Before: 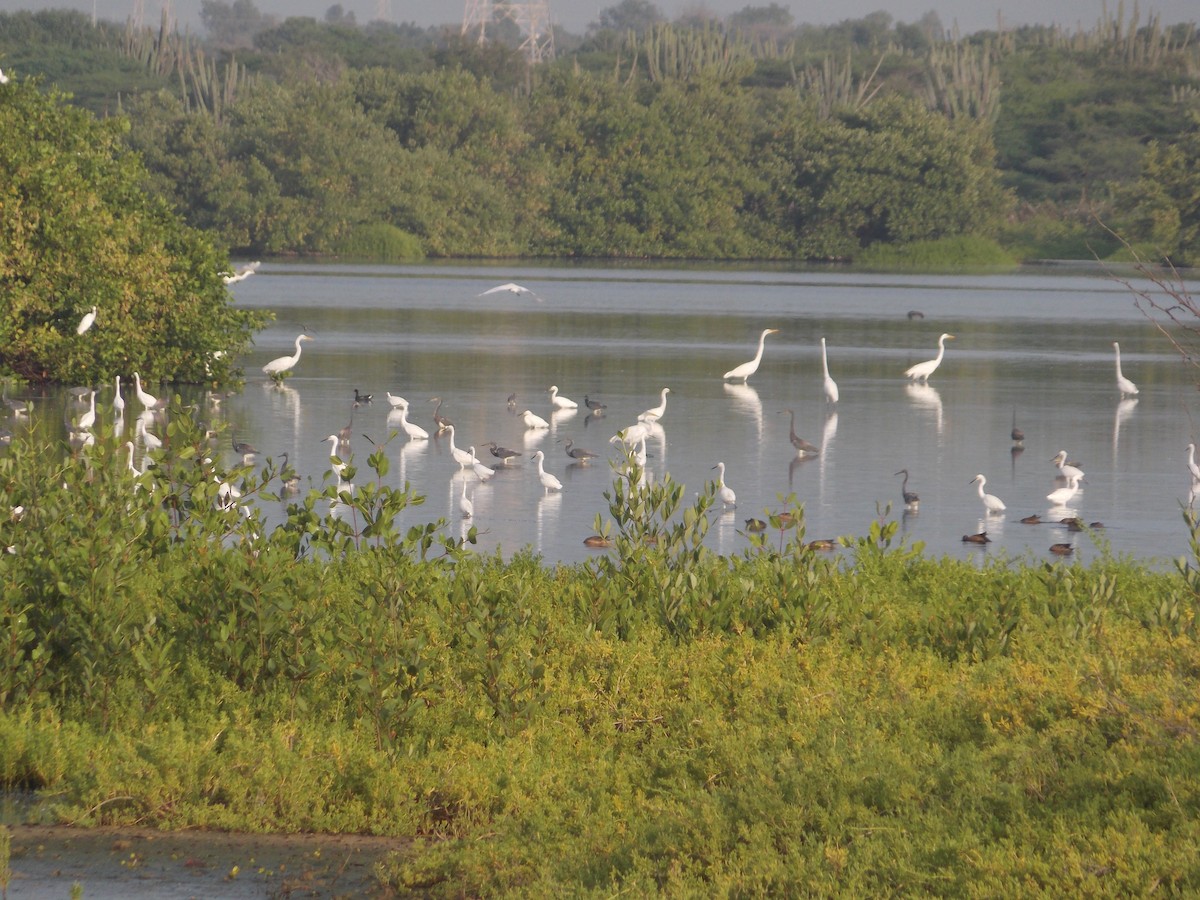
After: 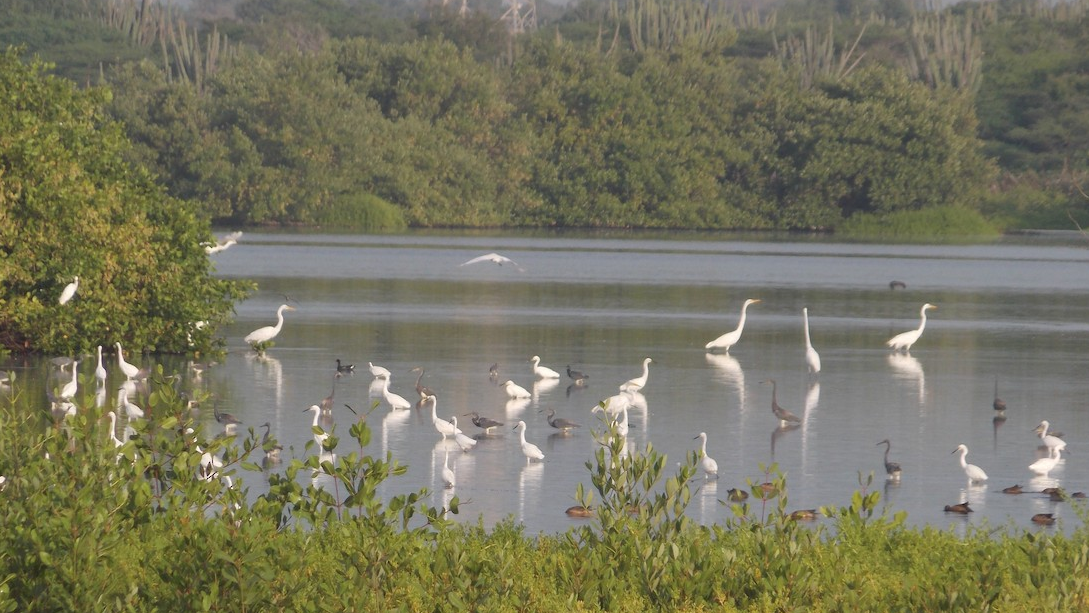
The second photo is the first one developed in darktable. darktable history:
crop: left 1.513%, top 3.371%, right 7.697%, bottom 28.503%
